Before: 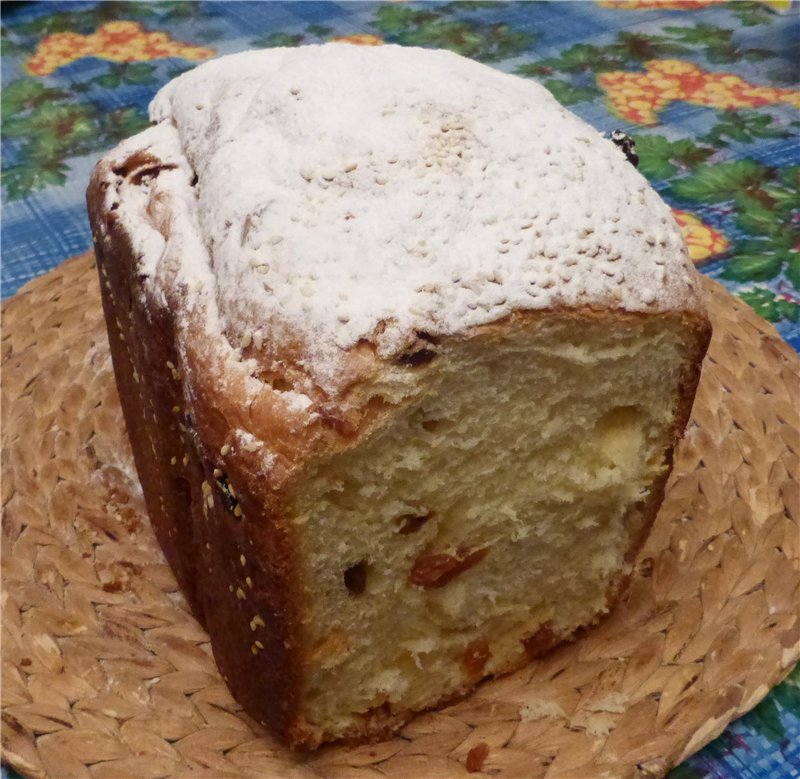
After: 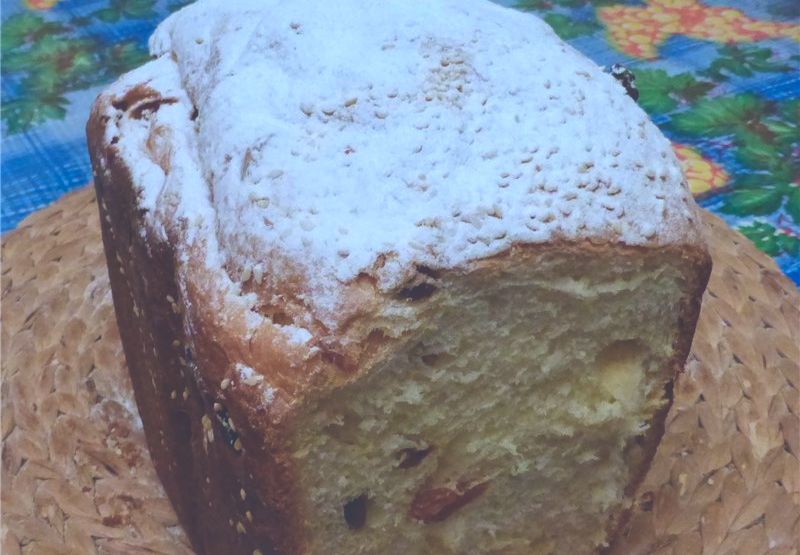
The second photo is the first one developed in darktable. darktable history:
shadows and highlights: on, module defaults
color calibration: illuminant custom, x 0.389, y 0.387, temperature 3793.81 K
crop and rotate: top 8.496%, bottom 20.212%
color zones: curves: ch0 [(0, 0.497) (0.096, 0.361) (0.221, 0.538) (0.429, 0.5) (0.571, 0.5) (0.714, 0.5) (0.857, 0.5) (1, 0.497)]; ch1 [(0, 0.5) (0.143, 0.5) (0.257, -0.002) (0.429, 0.04) (0.571, -0.001) (0.714, -0.015) (0.857, 0.024) (1, 0.5)], mix -121.51%
exposure: black level correction -0.031, compensate highlight preservation false
